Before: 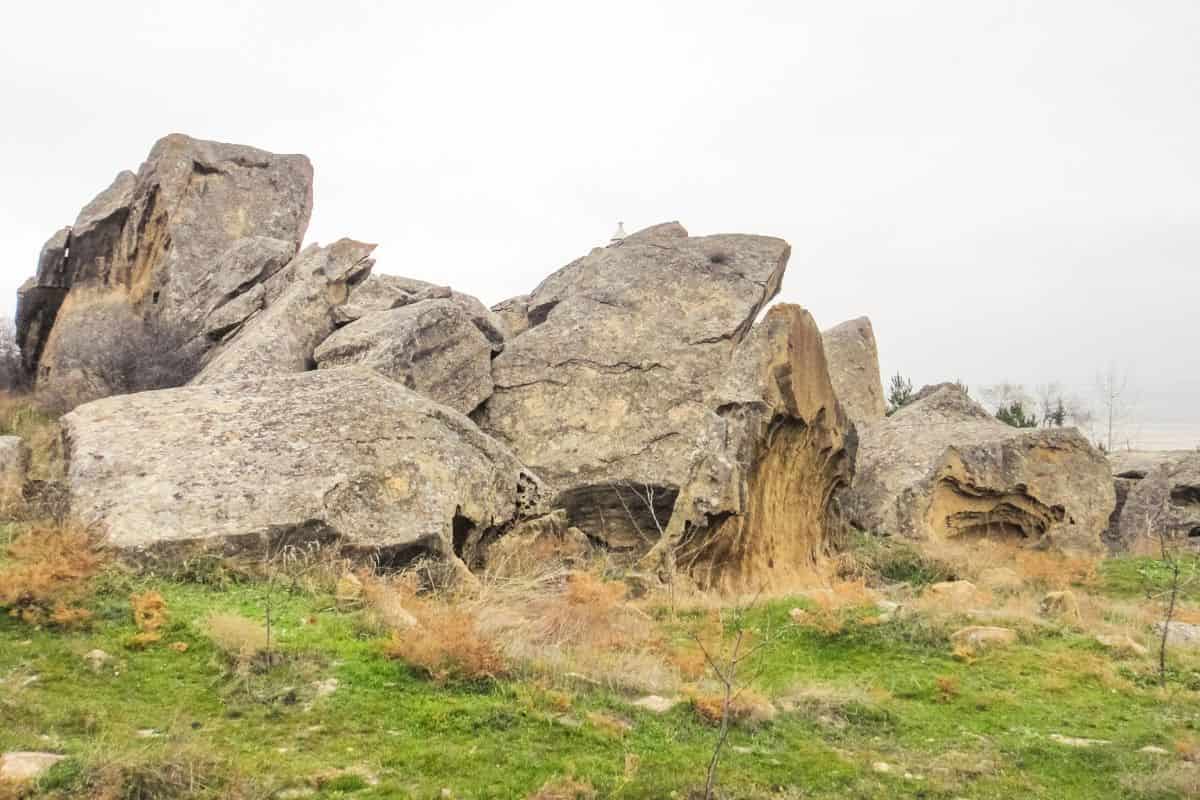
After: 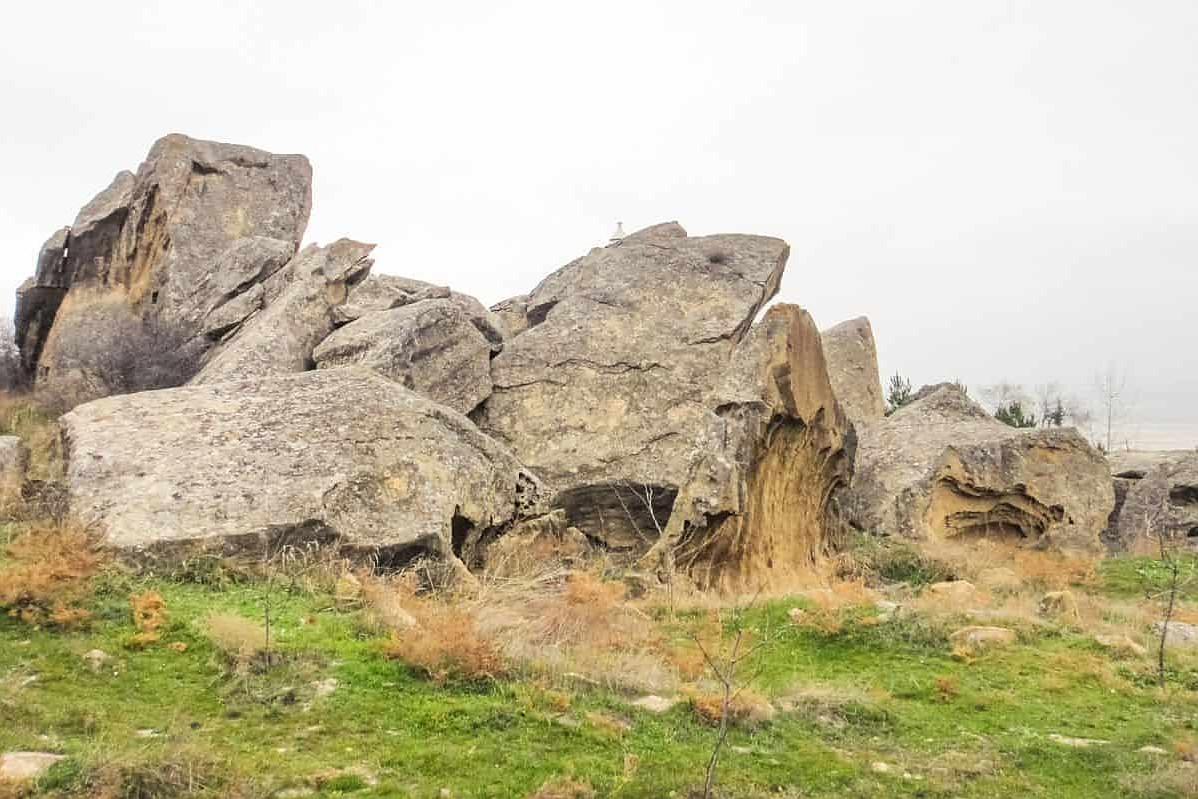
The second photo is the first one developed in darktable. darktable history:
sharpen: radius 1.012
crop: left 0.122%
